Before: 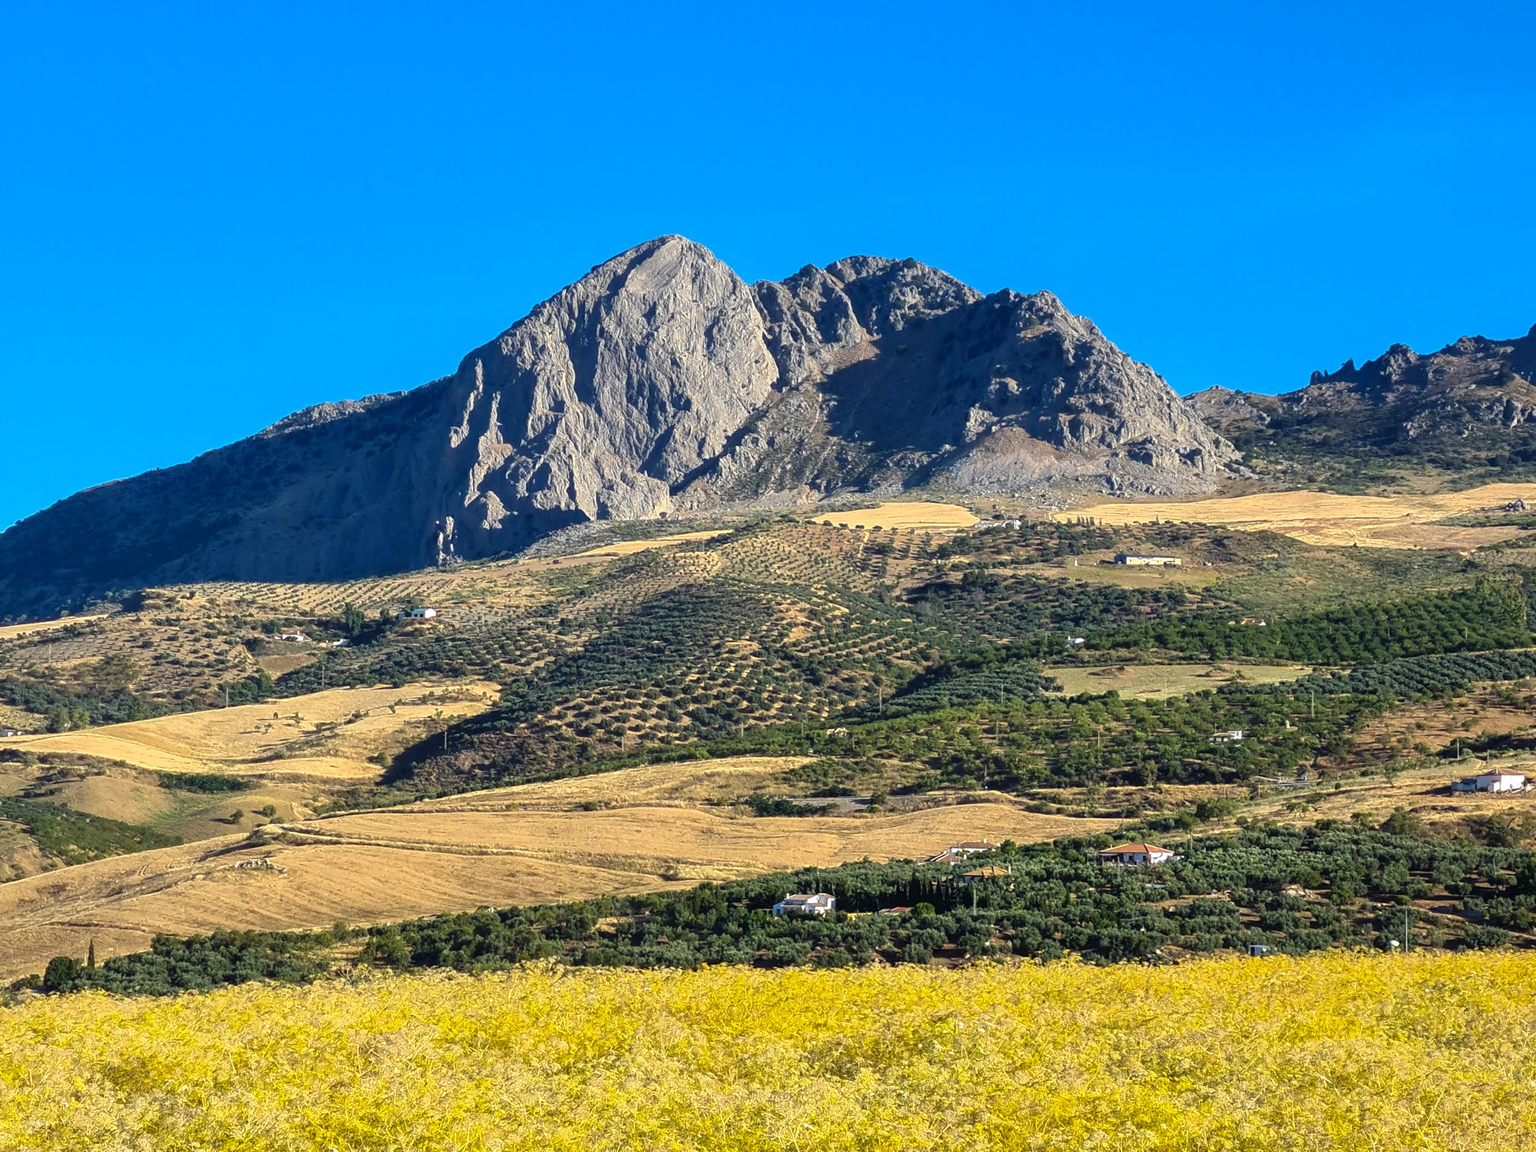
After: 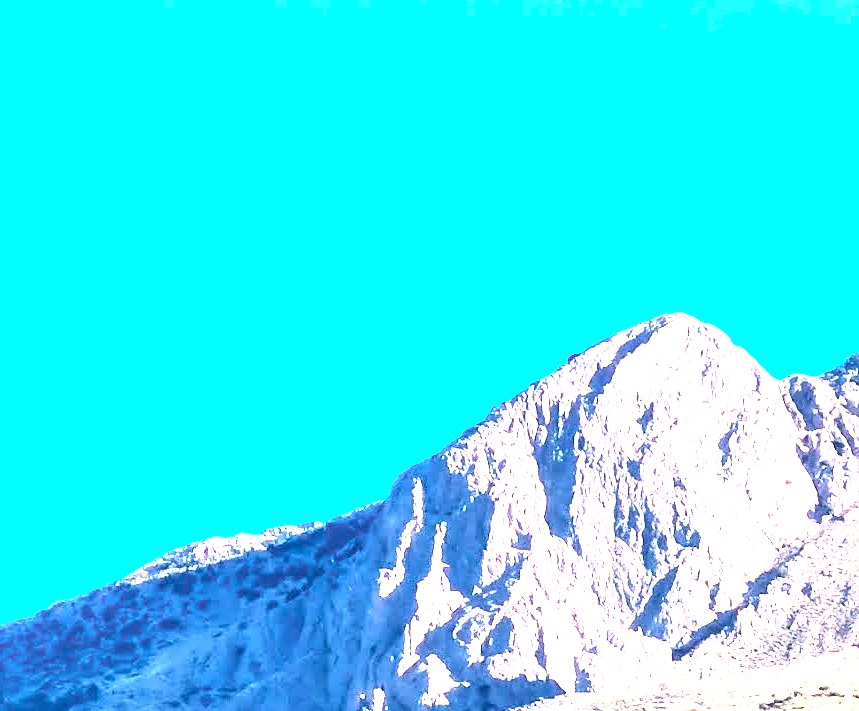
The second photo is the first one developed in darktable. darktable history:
crop and rotate: left 10.817%, top 0.062%, right 47.194%, bottom 53.626%
tone equalizer: -8 EV -0.75 EV, -7 EV -0.7 EV, -6 EV -0.6 EV, -5 EV -0.4 EV, -3 EV 0.4 EV, -2 EV 0.6 EV, -1 EV 0.7 EV, +0 EV 0.75 EV, edges refinement/feathering 500, mask exposure compensation -1.57 EV, preserve details no
exposure: exposure 1.5 EV, compensate highlight preservation false
color zones: curves: ch0 [(0.018, 0.548) (0.197, 0.654) (0.425, 0.447) (0.605, 0.658) (0.732, 0.579)]; ch1 [(0.105, 0.531) (0.224, 0.531) (0.386, 0.39) (0.618, 0.456) (0.732, 0.456) (0.956, 0.421)]; ch2 [(0.039, 0.583) (0.215, 0.465) (0.399, 0.544) (0.465, 0.548) (0.614, 0.447) (0.724, 0.43) (0.882, 0.623) (0.956, 0.632)]
tone curve: curves: ch0 [(0, 0.018) (0.162, 0.128) (0.434, 0.478) (0.667, 0.785) (0.819, 0.943) (1, 0.991)]; ch1 [(0, 0) (0.402, 0.36) (0.476, 0.449) (0.506, 0.505) (0.523, 0.518) (0.582, 0.586) (0.641, 0.668) (0.7, 0.741) (1, 1)]; ch2 [(0, 0) (0.416, 0.403) (0.483, 0.472) (0.503, 0.505) (0.521, 0.519) (0.547, 0.561) (0.597, 0.643) (0.699, 0.759) (0.997, 0.858)], color space Lab, independent channels
white balance: red 1.188, blue 1.11
